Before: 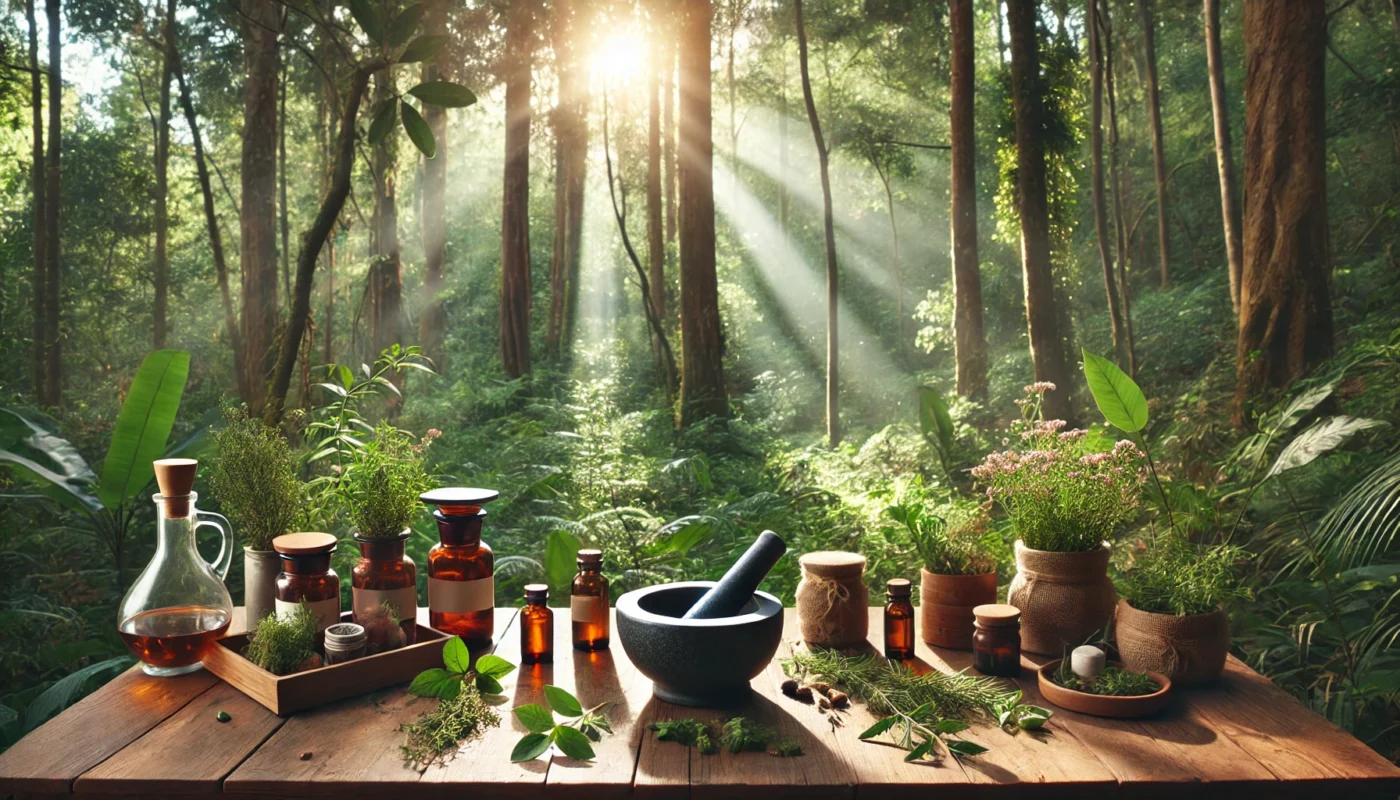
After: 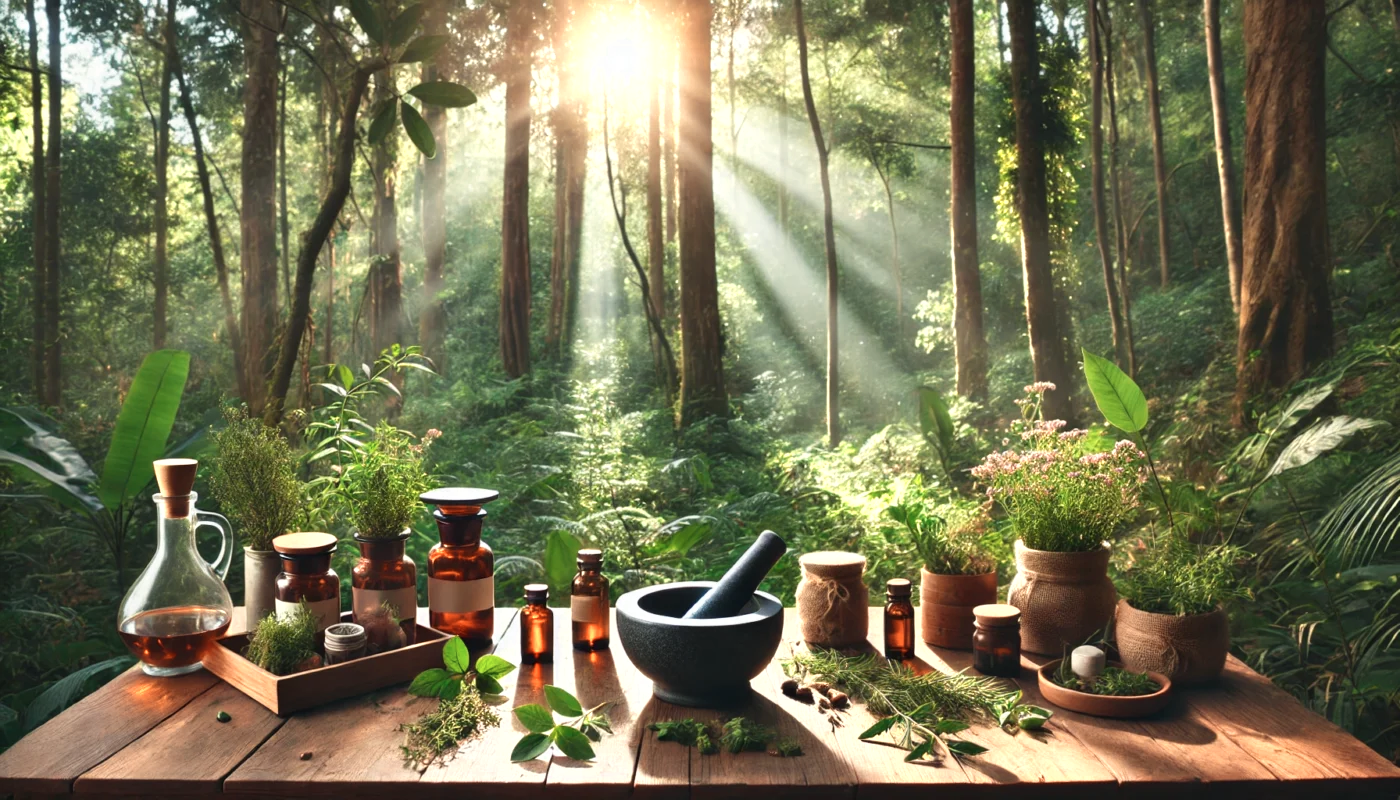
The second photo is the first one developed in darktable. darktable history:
contrast brightness saturation: contrast 0.04, saturation 0.068
color zones: curves: ch0 [(0.018, 0.548) (0.224, 0.64) (0.425, 0.447) (0.675, 0.575) (0.732, 0.579)]; ch1 [(0.066, 0.487) (0.25, 0.5) (0.404, 0.43) (0.75, 0.421) (0.956, 0.421)]; ch2 [(0.044, 0.561) (0.215, 0.465) (0.399, 0.544) (0.465, 0.548) (0.614, 0.447) (0.724, 0.43) (0.882, 0.623) (0.956, 0.632)]
